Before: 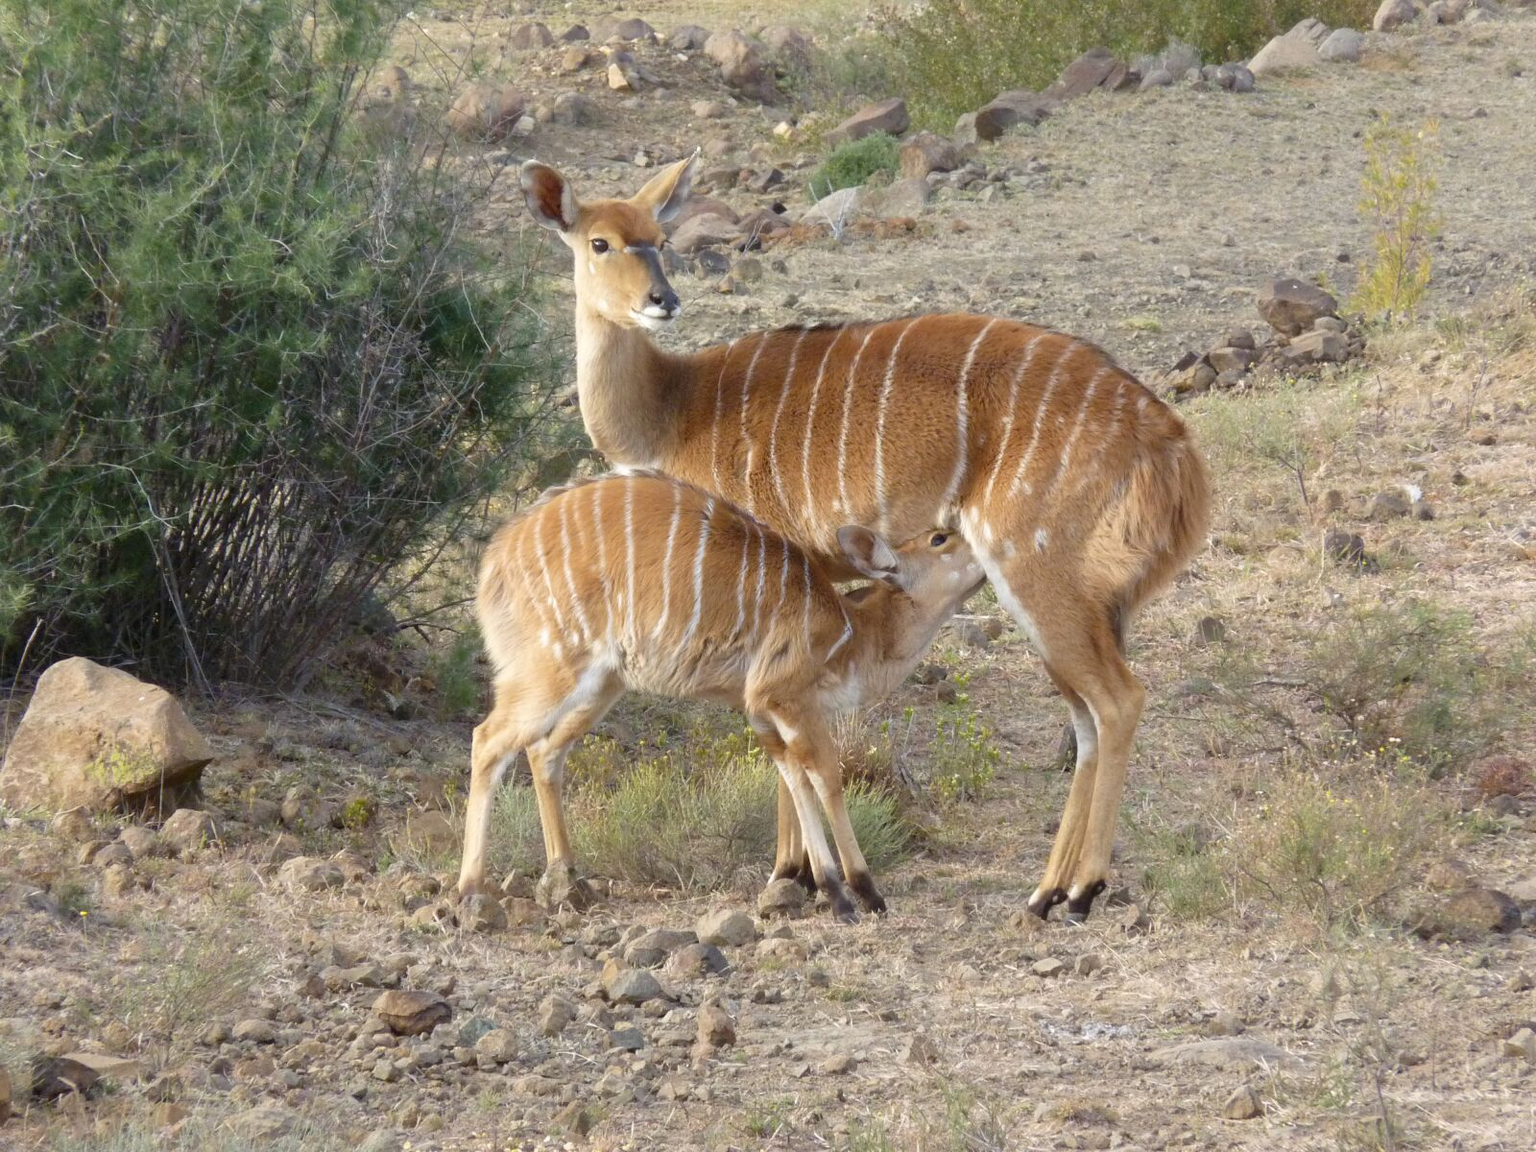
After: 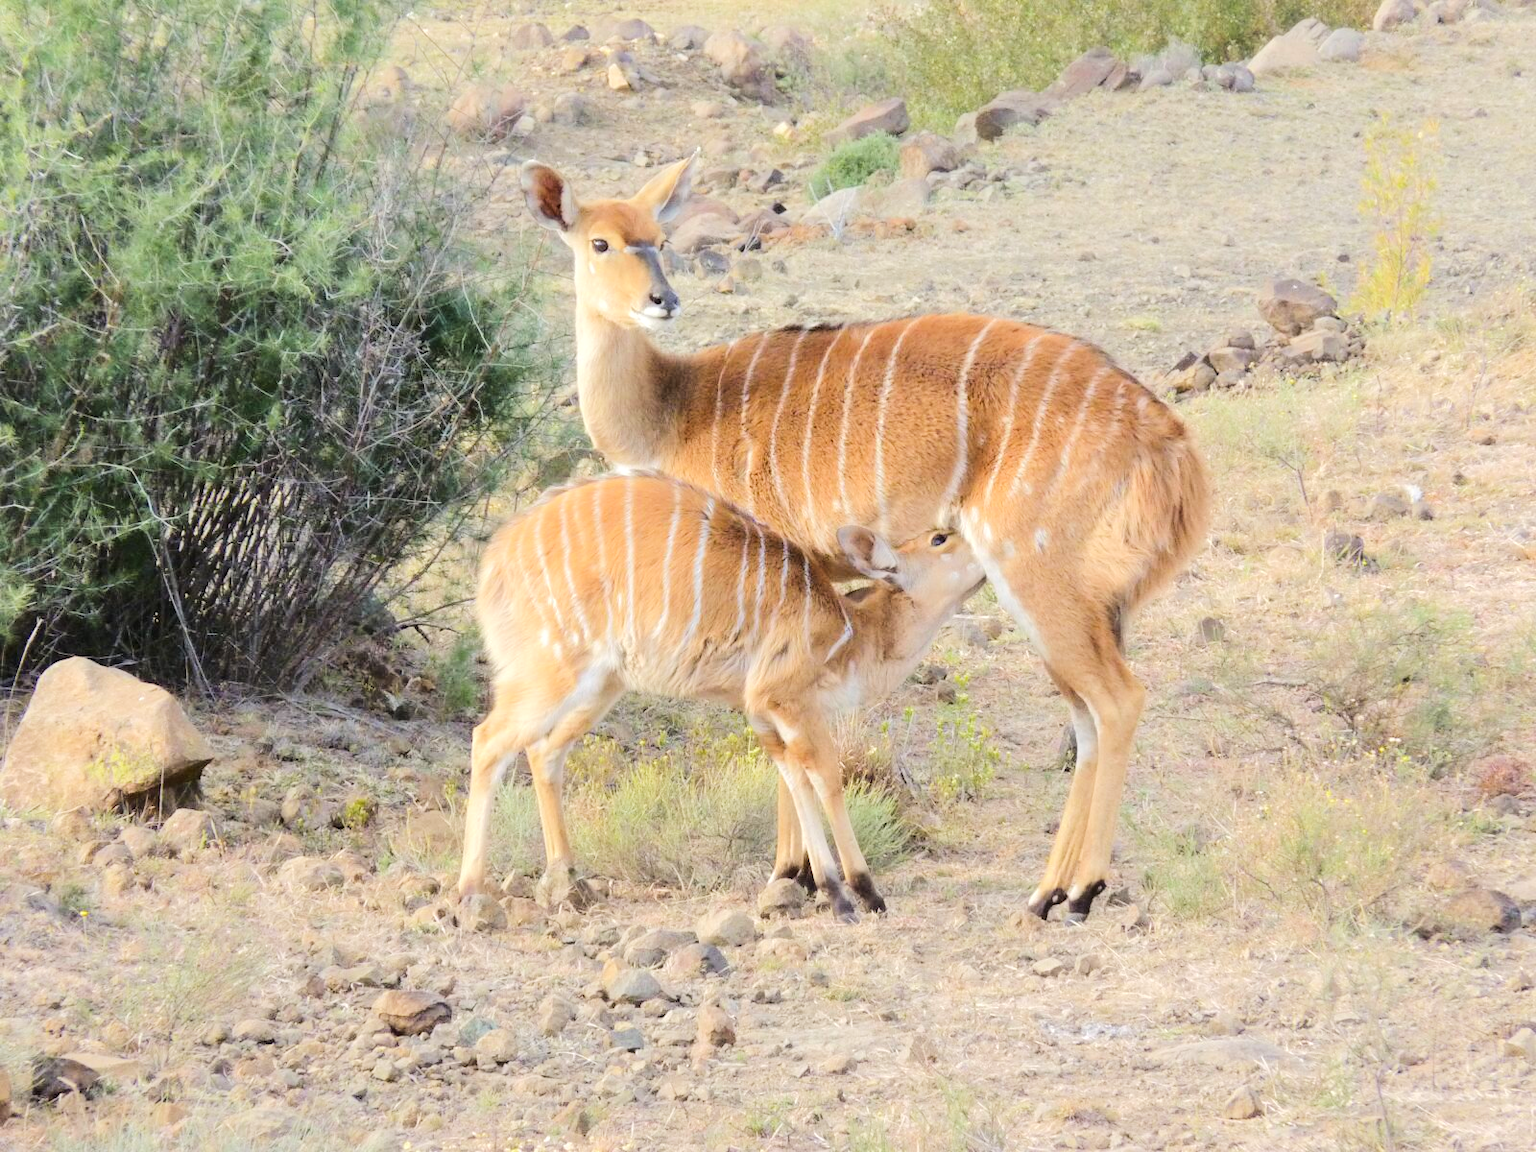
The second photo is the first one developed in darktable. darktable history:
tone equalizer: -7 EV 0.148 EV, -6 EV 0.562 EV, -5 EV 1.13 EV, -4 EV 1.34 EV, -3 EV 1.12 EV, -2 EV 0.6 EV, -1 EV 0.148 EV, edges refinement/feathering 500, mask exposure compensation -1.57 EV, preserve details no
